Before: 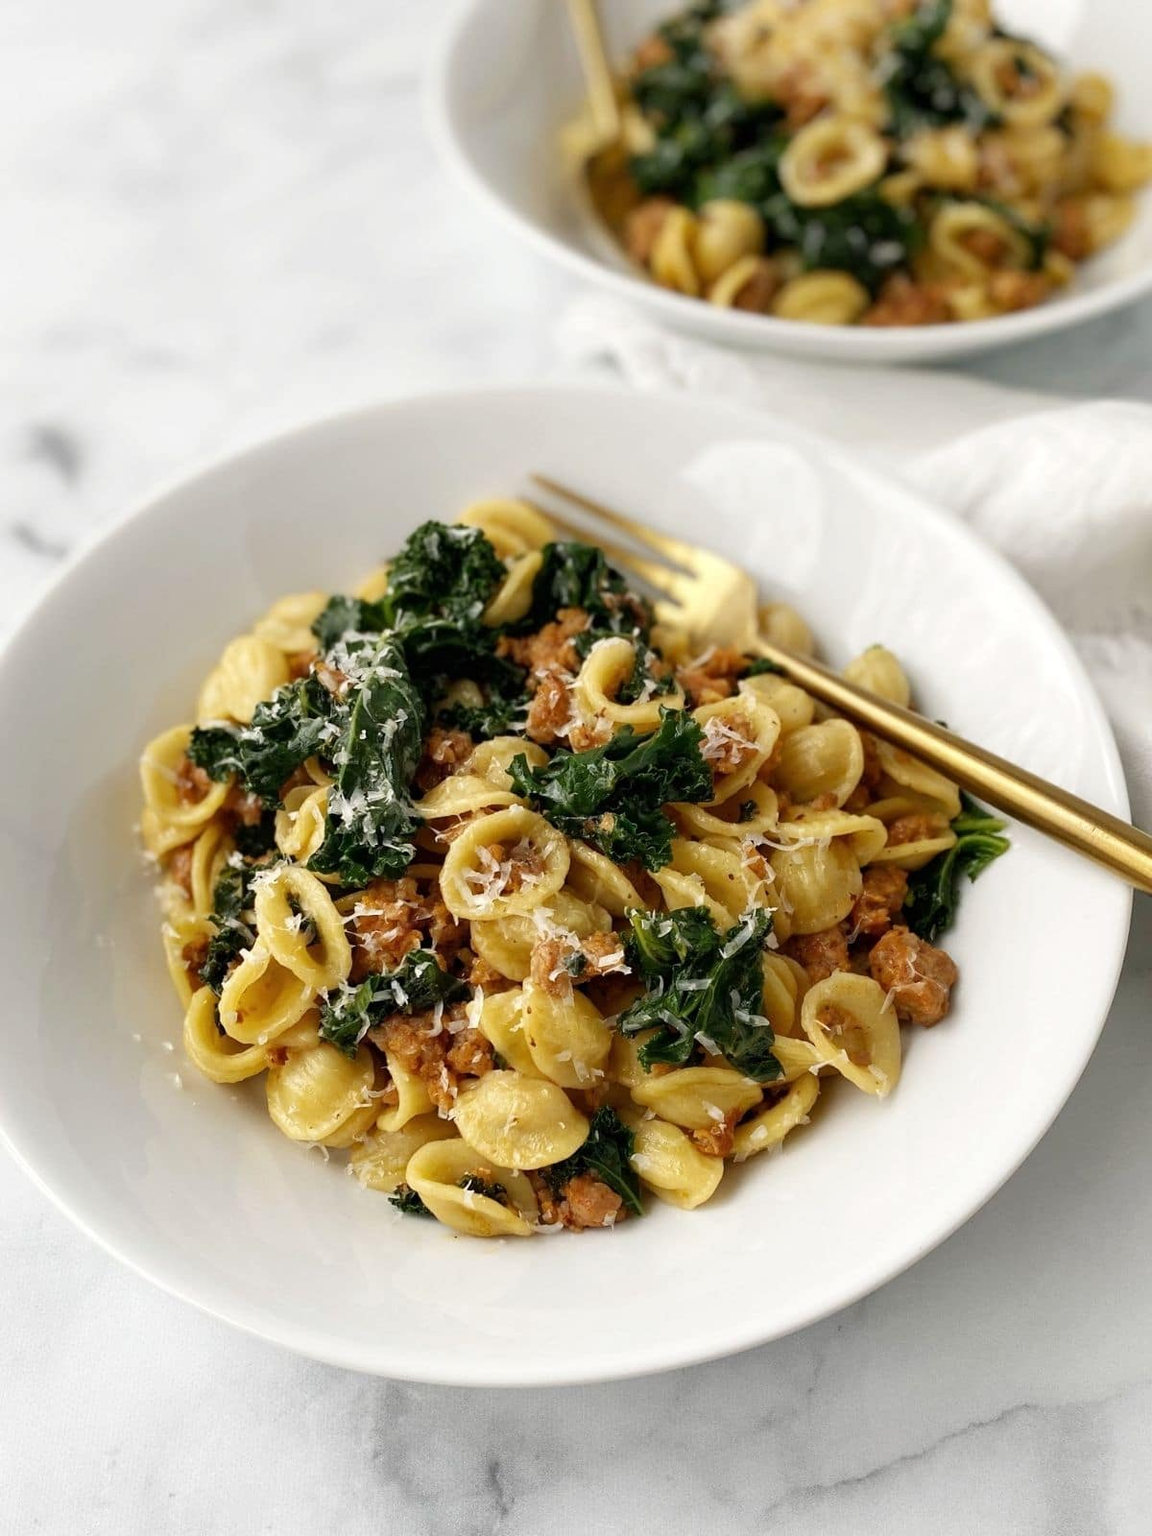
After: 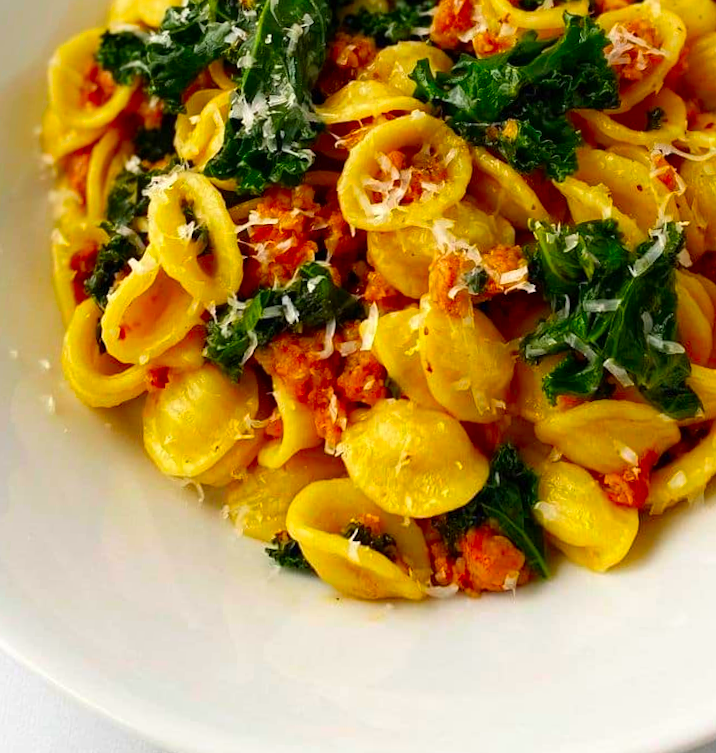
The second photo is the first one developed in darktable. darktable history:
rotate and perspective: rotation 0.72°, lens shift (vertical) -0.352, lens shift (horizontal) -0.051, crop left 0.152, crop right 0.859, crop top 0.019, crop bottom 0.964
color correction: saturation 2.15
crop: top 36.498%, right 27.964%, bottom 14.995%
